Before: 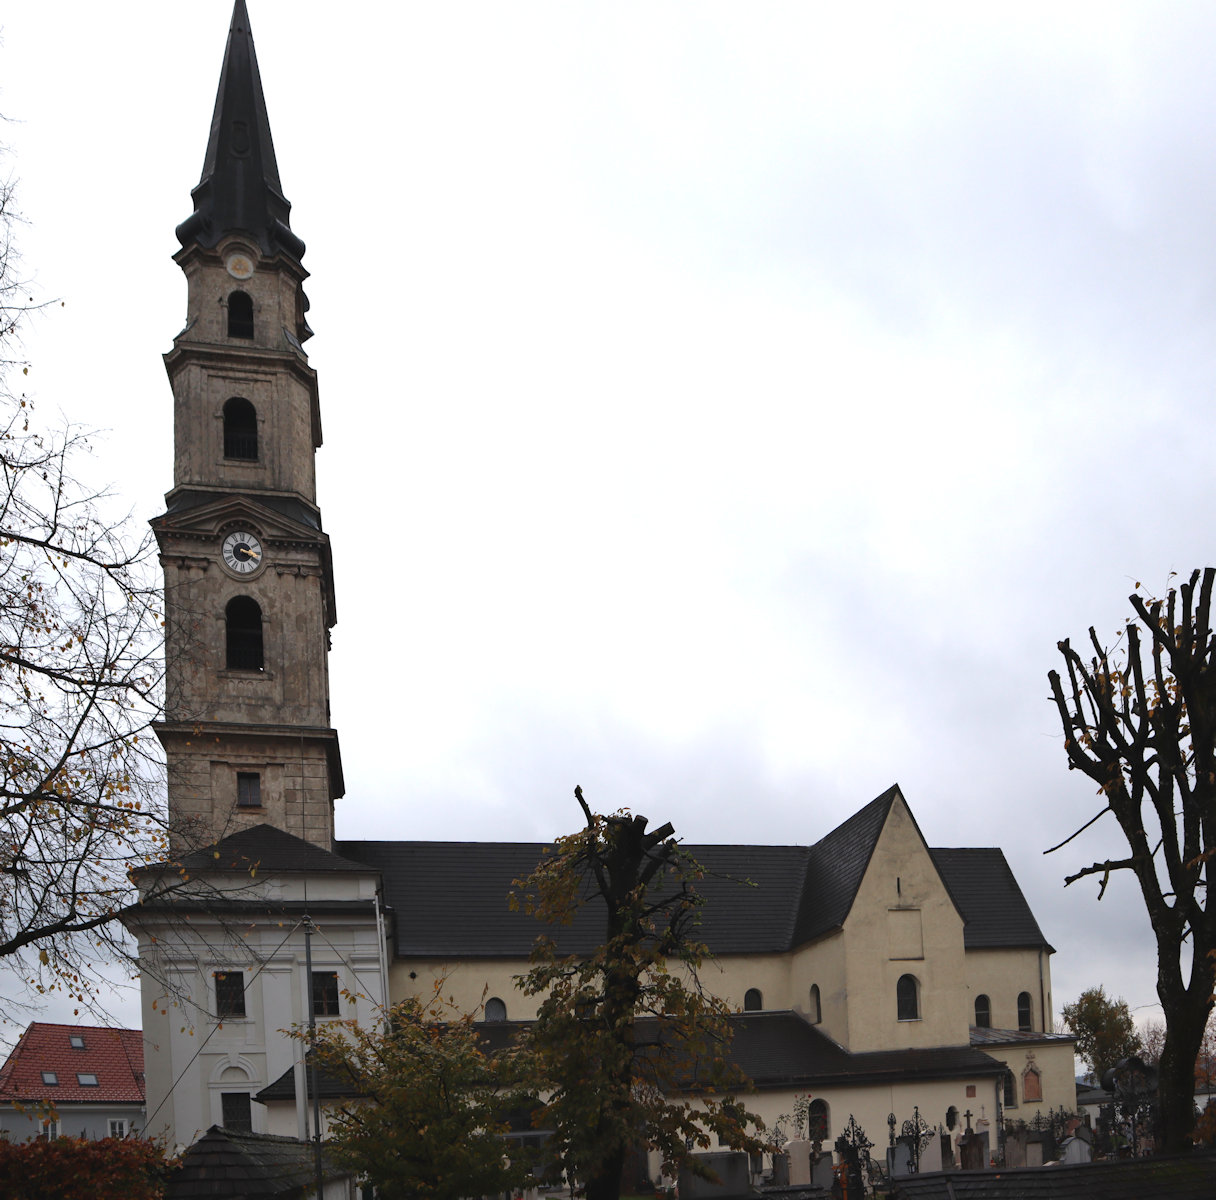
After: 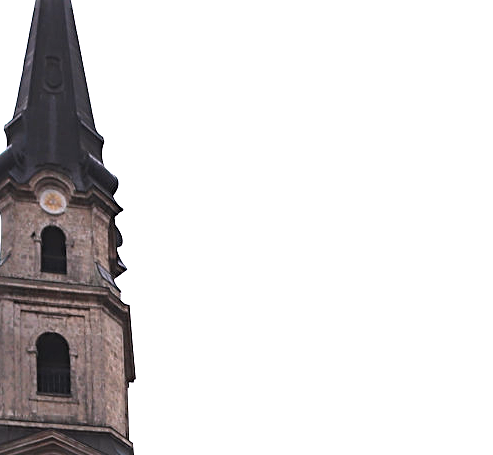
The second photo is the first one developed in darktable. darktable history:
crop: left 15.452%, top 5.459%, right 43.956%, bottom 56.62%
white balance: red 1.05, blue 1.072
exposure: black level correction 0, exposure 0.9 EV, compensate highlight preservation false
sharpen: radius 3.119
